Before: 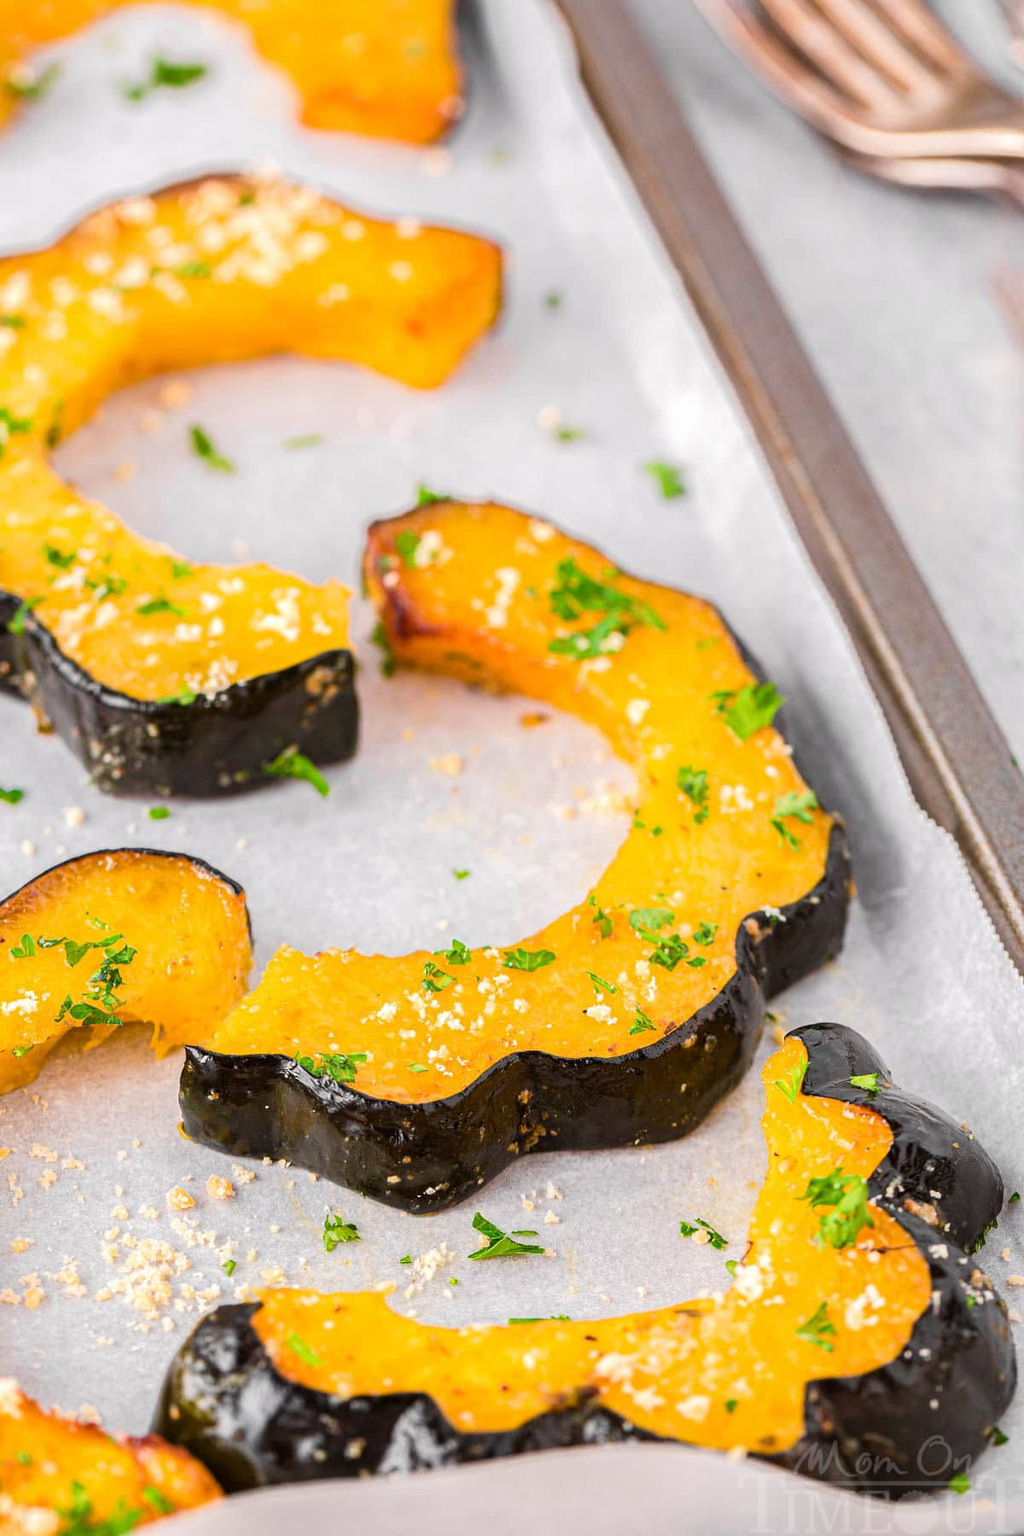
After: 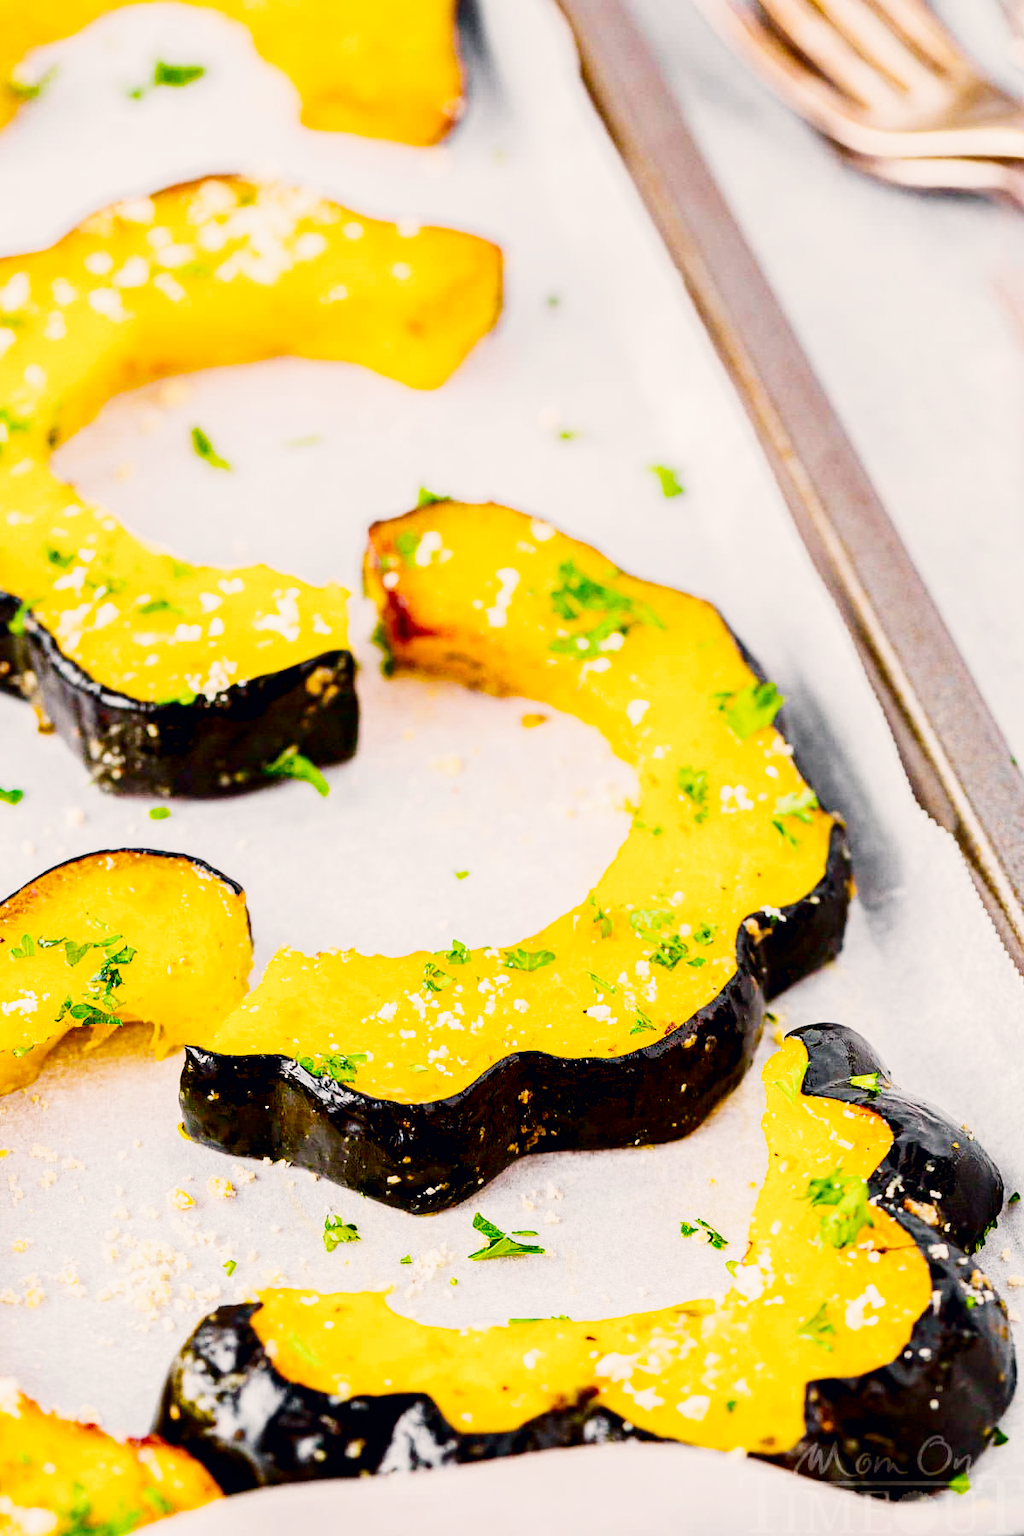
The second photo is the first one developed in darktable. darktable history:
color balance rgb: power › chroma 0.521%, power › hue 214.94°, global offset › luminance -0.853%, linear chroma grading › global chroma 33.772%, perceptual saturation grading › global saturation 0.396%, global vibrance 9.754%
color correction: highlights a* 2.88, highlights b* 5.03, shadows a* -1.55, shadows b* -4.84, saturation 0.81
exposure: black level correction 0, exposure 0.699 EV, compensate highlight preservation false
contrast brightness saturation: contrast 0.191, brightness -0.102, saturation 0.214
filmic rgb: black relative exposure -7.5 EV, white relative exposure 4.99 EV, hardness 3.33, contrast 1.299, preserve chrominance no, color science v3 (2019), use custom middle-gray values true
